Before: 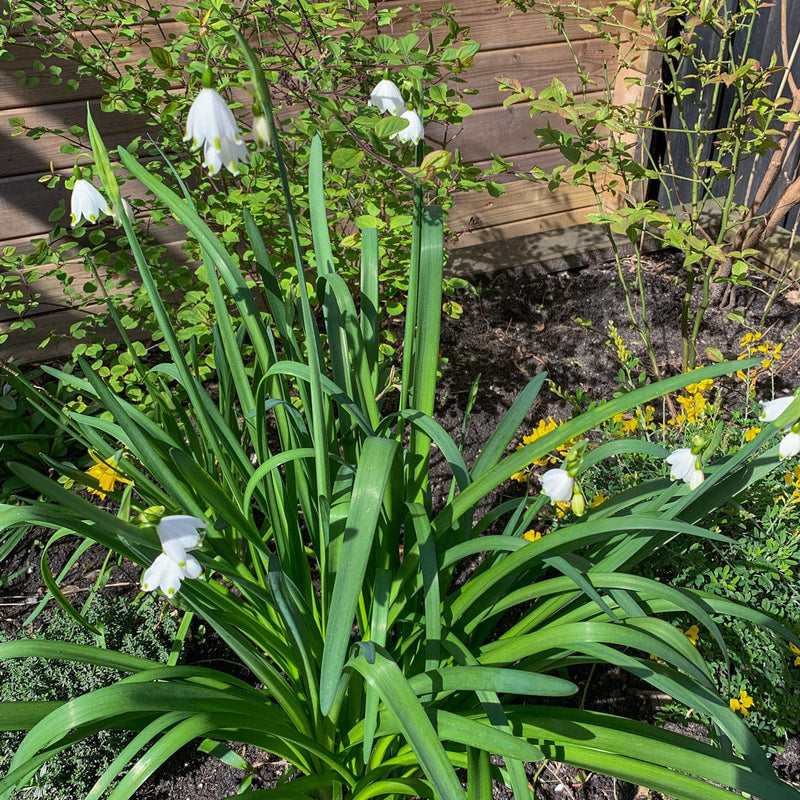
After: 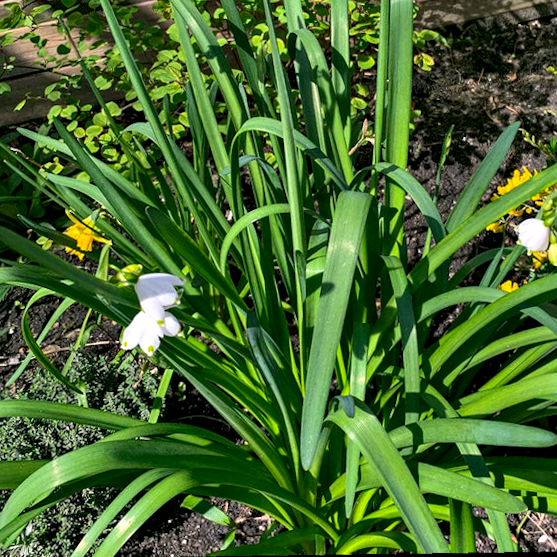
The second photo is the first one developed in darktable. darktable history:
rotate and perspective: rotation -2.22°, lens shift (horizontal) -0.022, automatic cropping off
contrast equalizer: octaves 7, y [[0.528, 0.548, 0.563, 0.562, 0.546, 0.526], [0.55 ×6], [0 ×6], [0 ×6], [0 ×6]]
crop and rotate: angle -0.82°, left 3.85%, top 31.828%, right 27.992%
color correction: highlights a* 4.02, highlights b* 4.98, shadows a* -7.55, shadows b* 4.98
